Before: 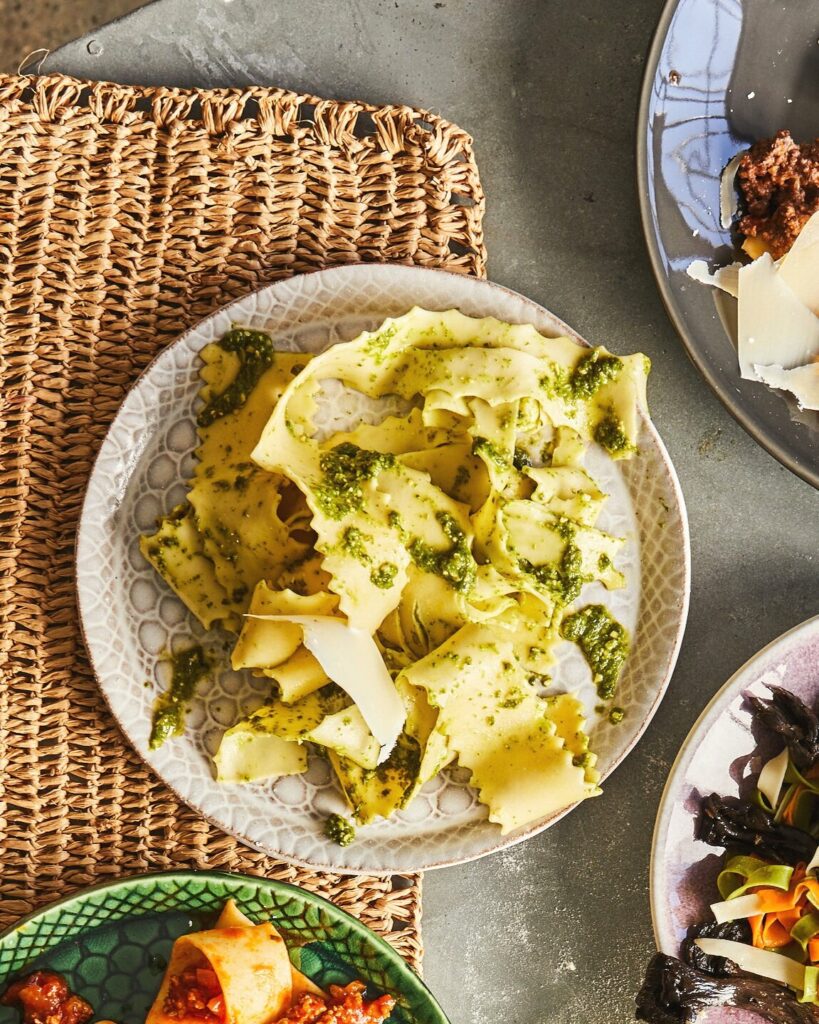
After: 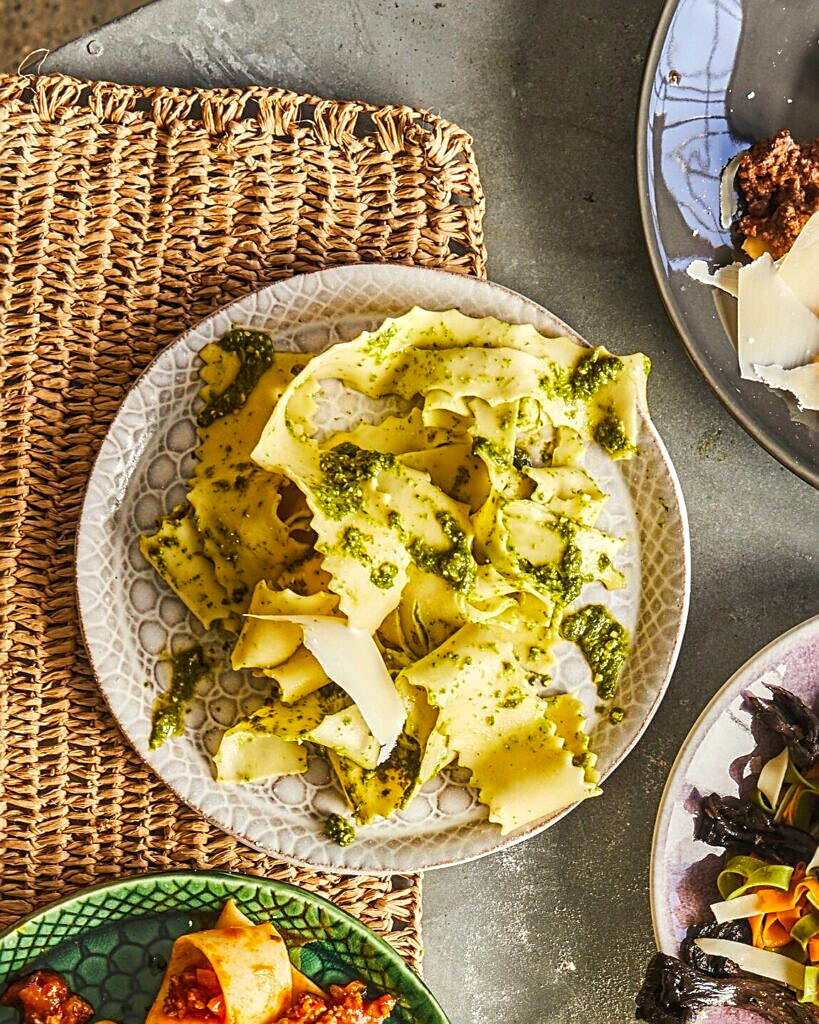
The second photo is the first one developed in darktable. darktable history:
local contrast: on, module defaults
sharpen: on, module defaults
color balance rgb: perceptual saturation grading › global saturation 10%, global vibrance 10%
